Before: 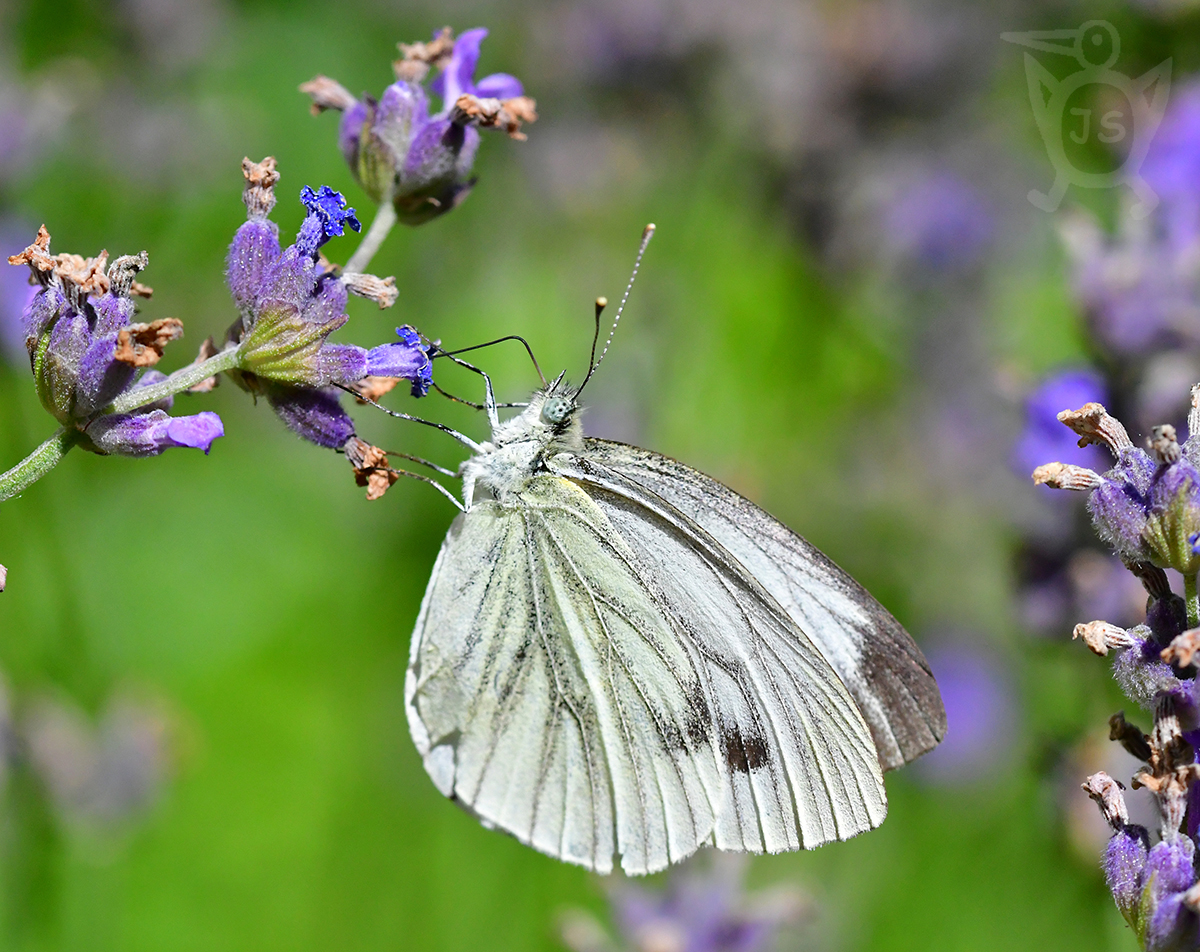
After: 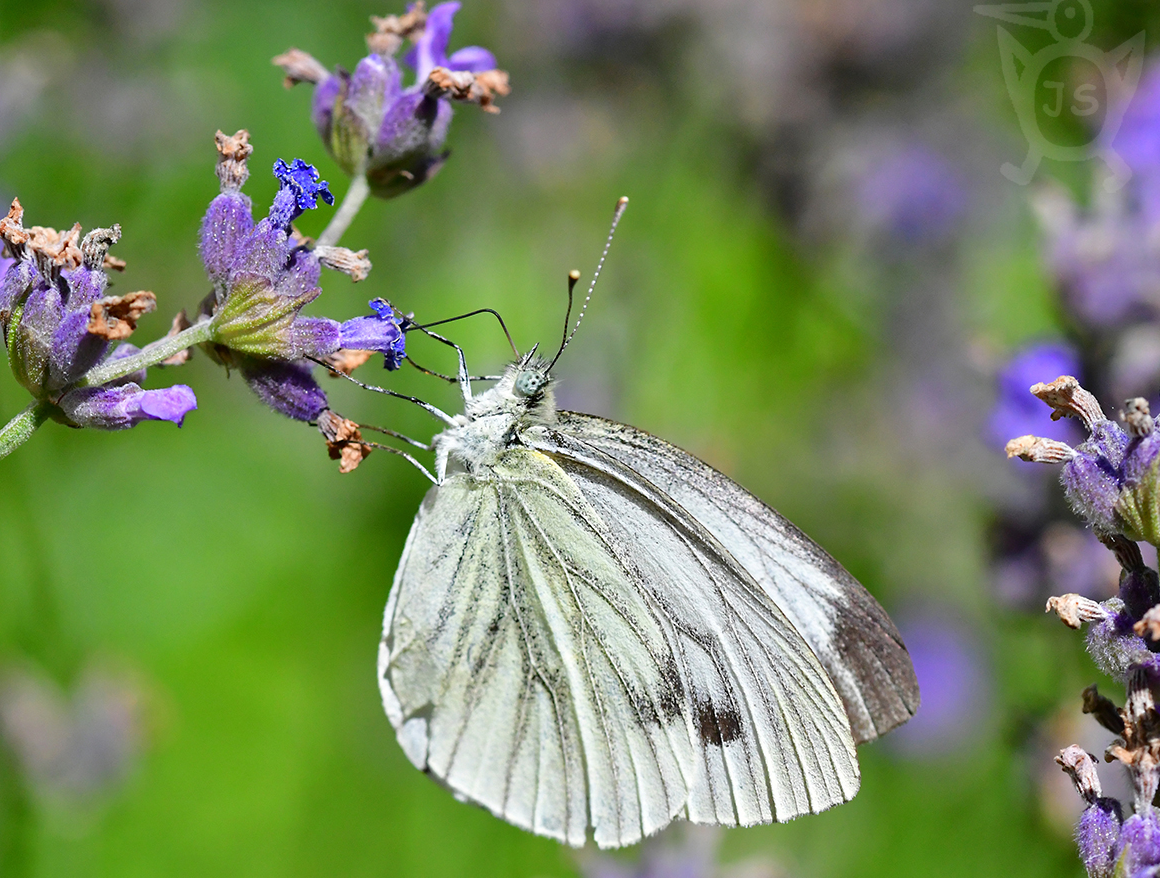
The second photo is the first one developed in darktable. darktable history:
crop: left 2.291%, top 2.901%, right 1.023%, bottom 4.839%
